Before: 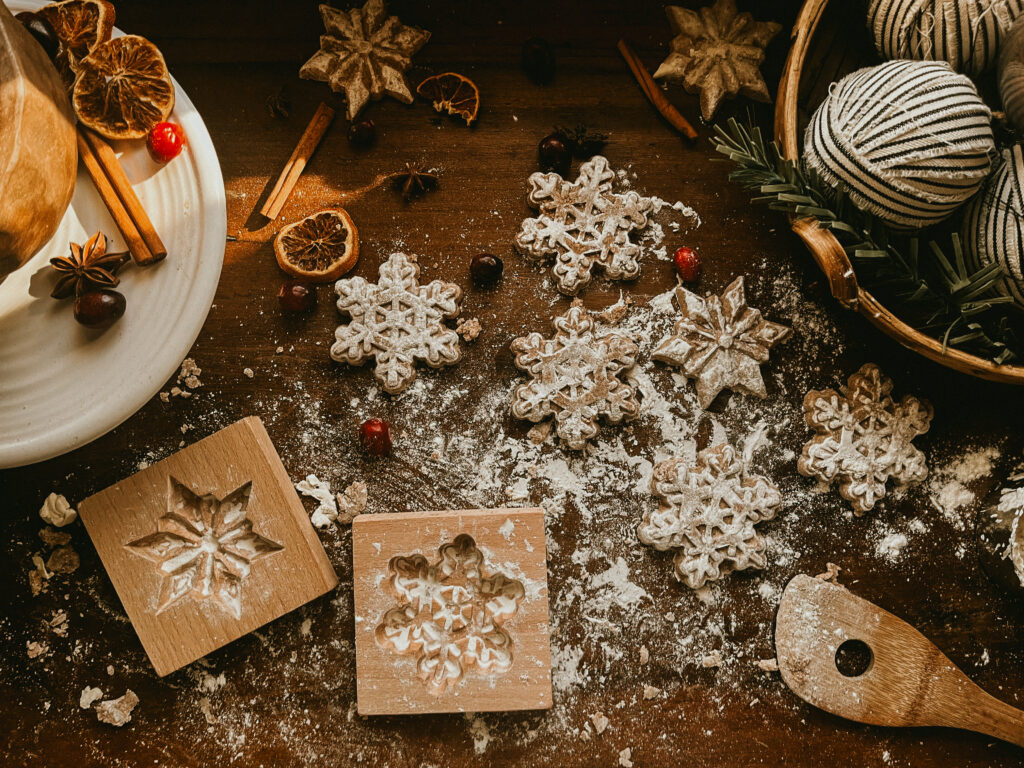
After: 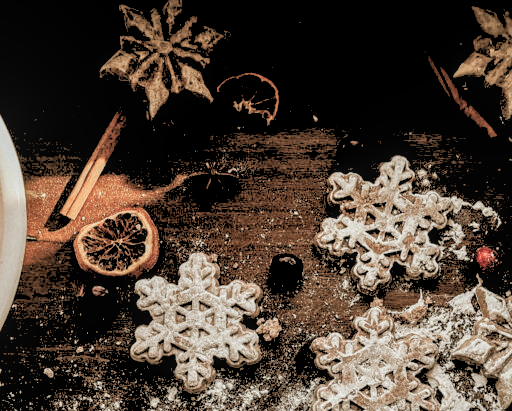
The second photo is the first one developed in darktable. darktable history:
color balance: input saturation 100.43%, contrast fulcrum 14.22%, output saturation 70.41%
local contrast: on, module defaults
crop: left 19.556%, right 30.401%, bottom 46.458%
rgb levels: levels [[0.027, 0.429, 0.996], [0, 0.5, 1], [0, 0.5, 1]]
